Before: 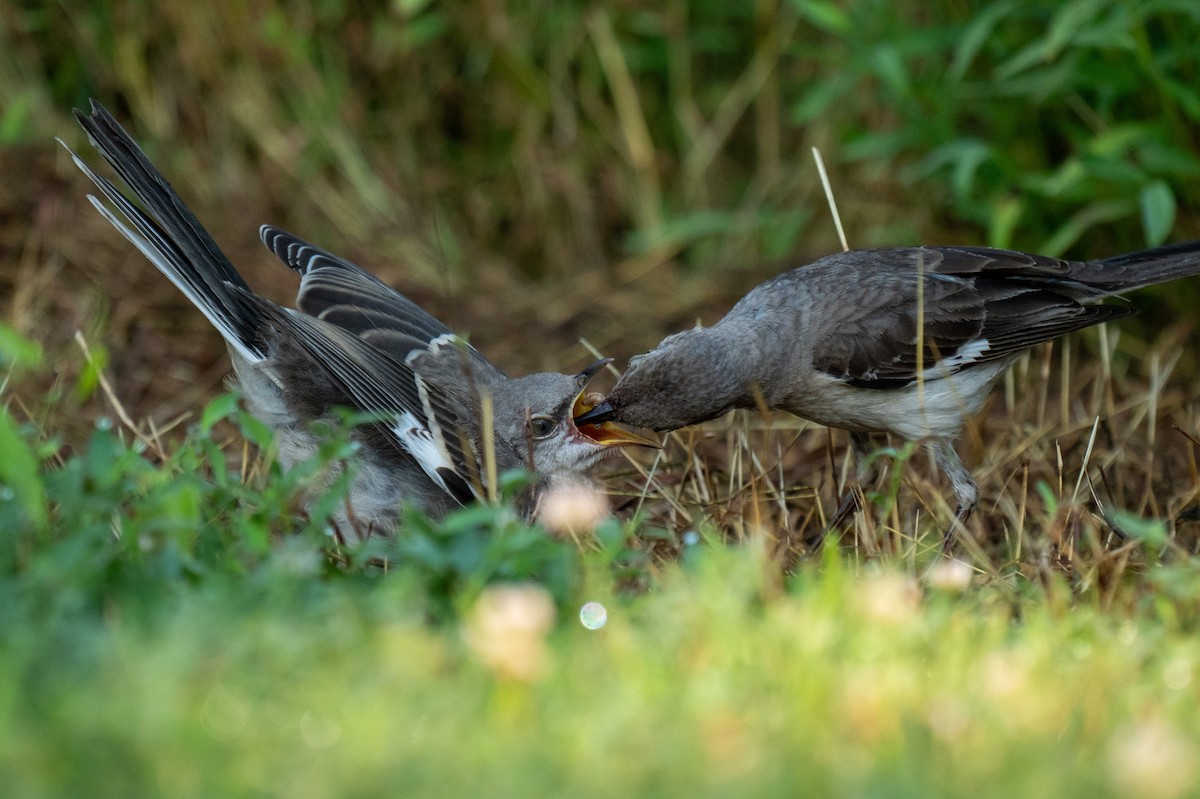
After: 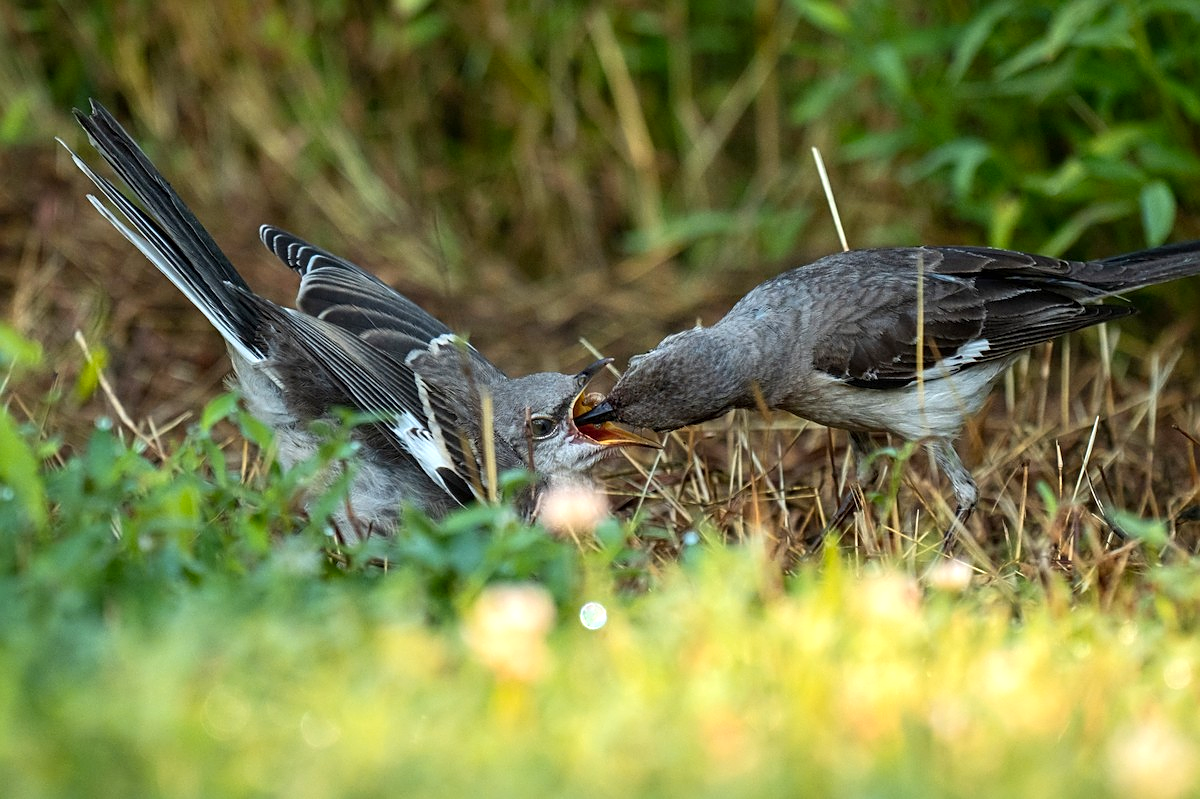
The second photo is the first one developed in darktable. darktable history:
sharpen: on, module defaults
exposure: black level correction 0, exposure 0.499 EV, compensate highlight preservation false
tone curve: curves: ch0 [(0, 0) (0.265, 0.253) (0.732, 0.751) (1, 1)], color space Lab, independent channels, preserve colors none
color zones: curves: ch1 [(0.239, 0.552) (0.75, 0.5)]; ch2 [(0.25, 0.462) (0.749, 0.457)]
